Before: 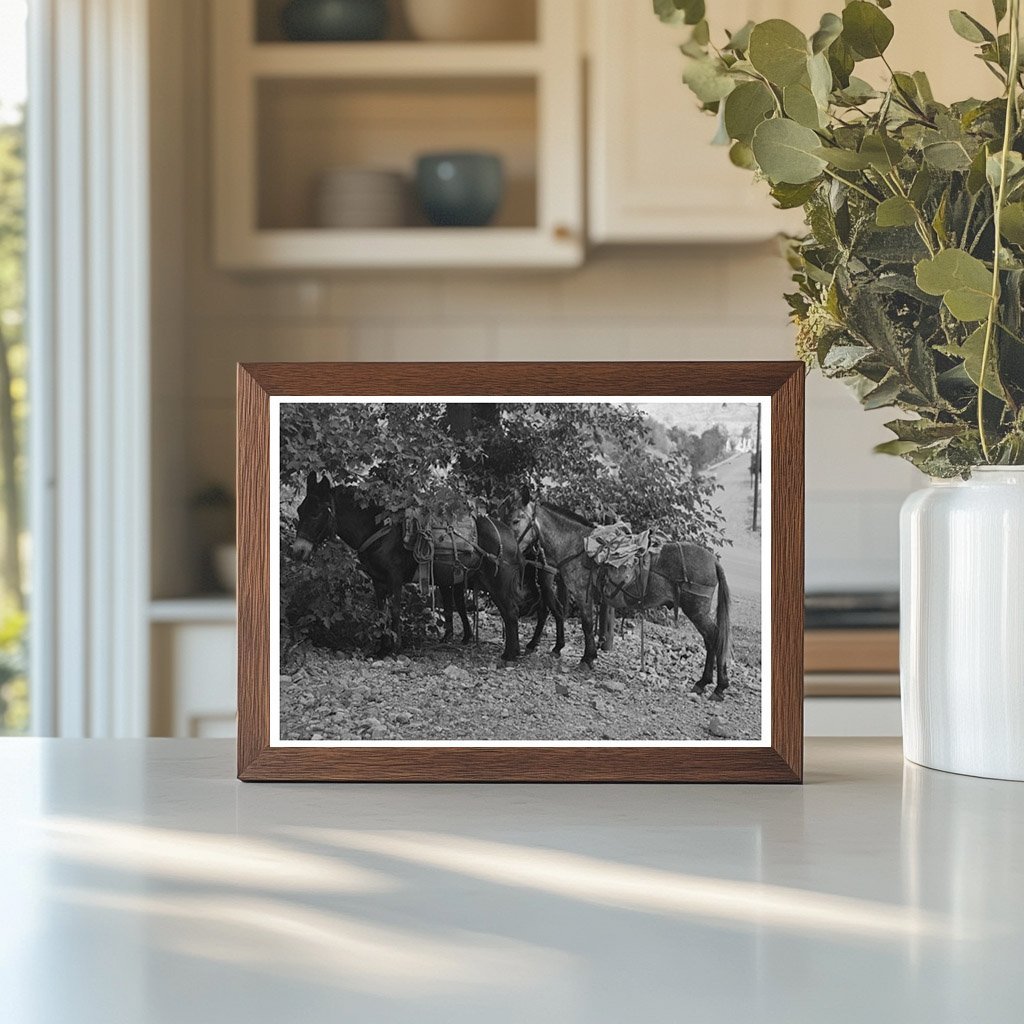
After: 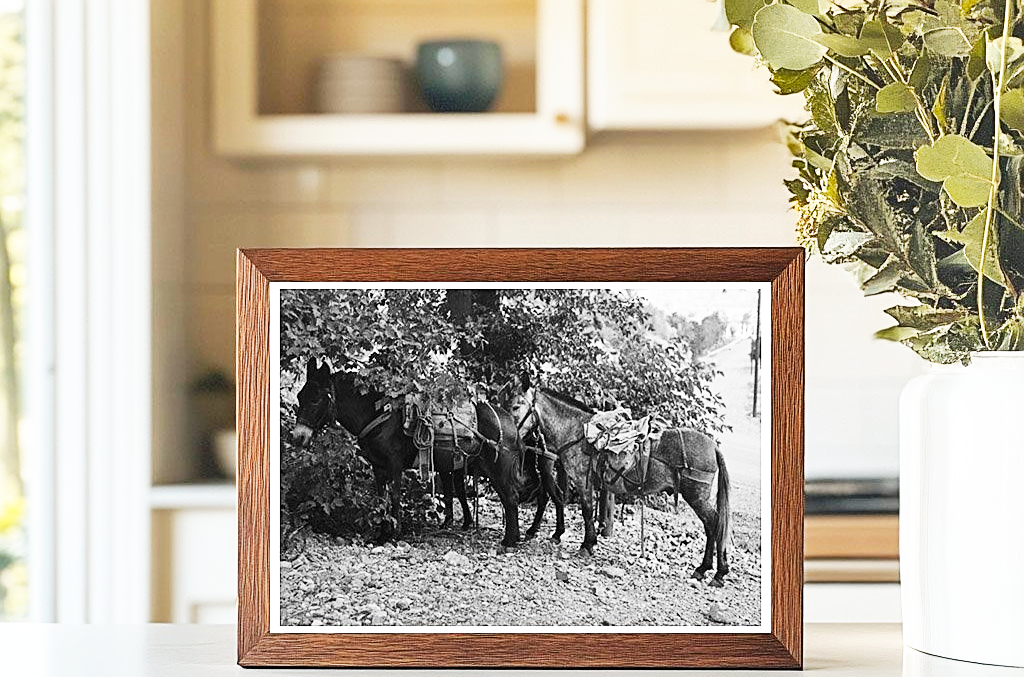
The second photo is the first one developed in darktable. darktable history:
sharpen: on, module defaults
base curve: curves: ch0 [(0, 0) (0.007, 0.004) (0.027, 0.03) (0.046, 0.07) (0.207, 0.54) (0.442, 0.872) (0.673, 0.972) (1, 1)], preserve colors none
crop: top 11.17%, bottom 22.624%
